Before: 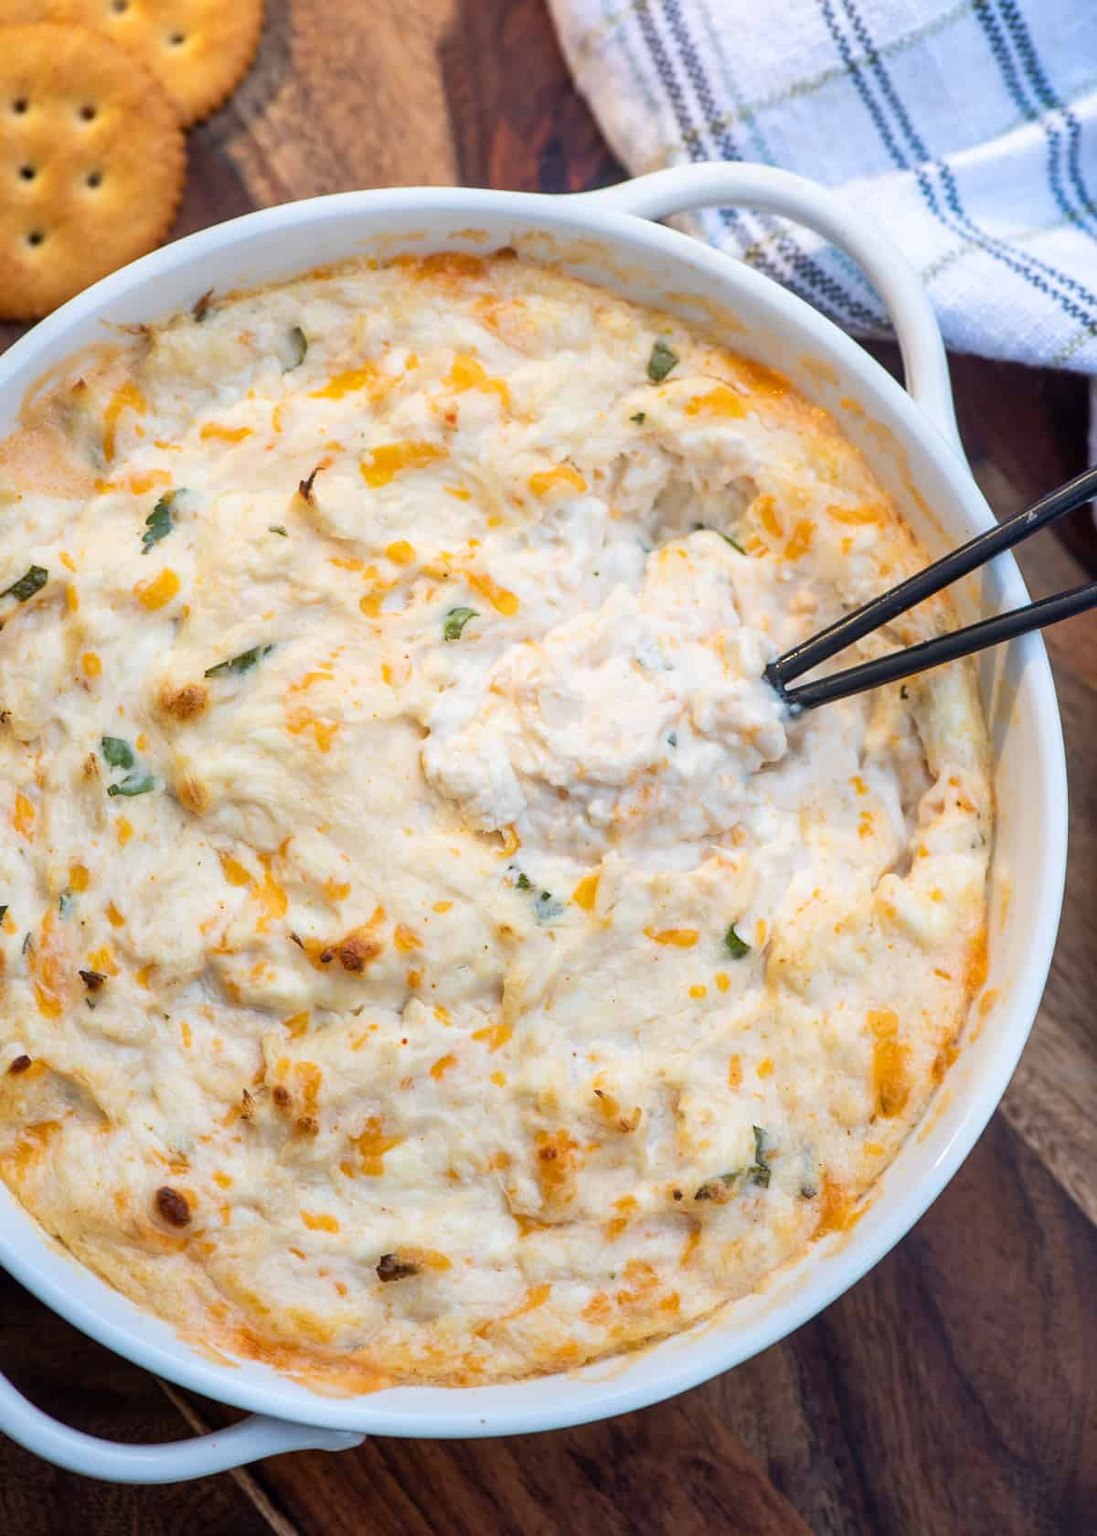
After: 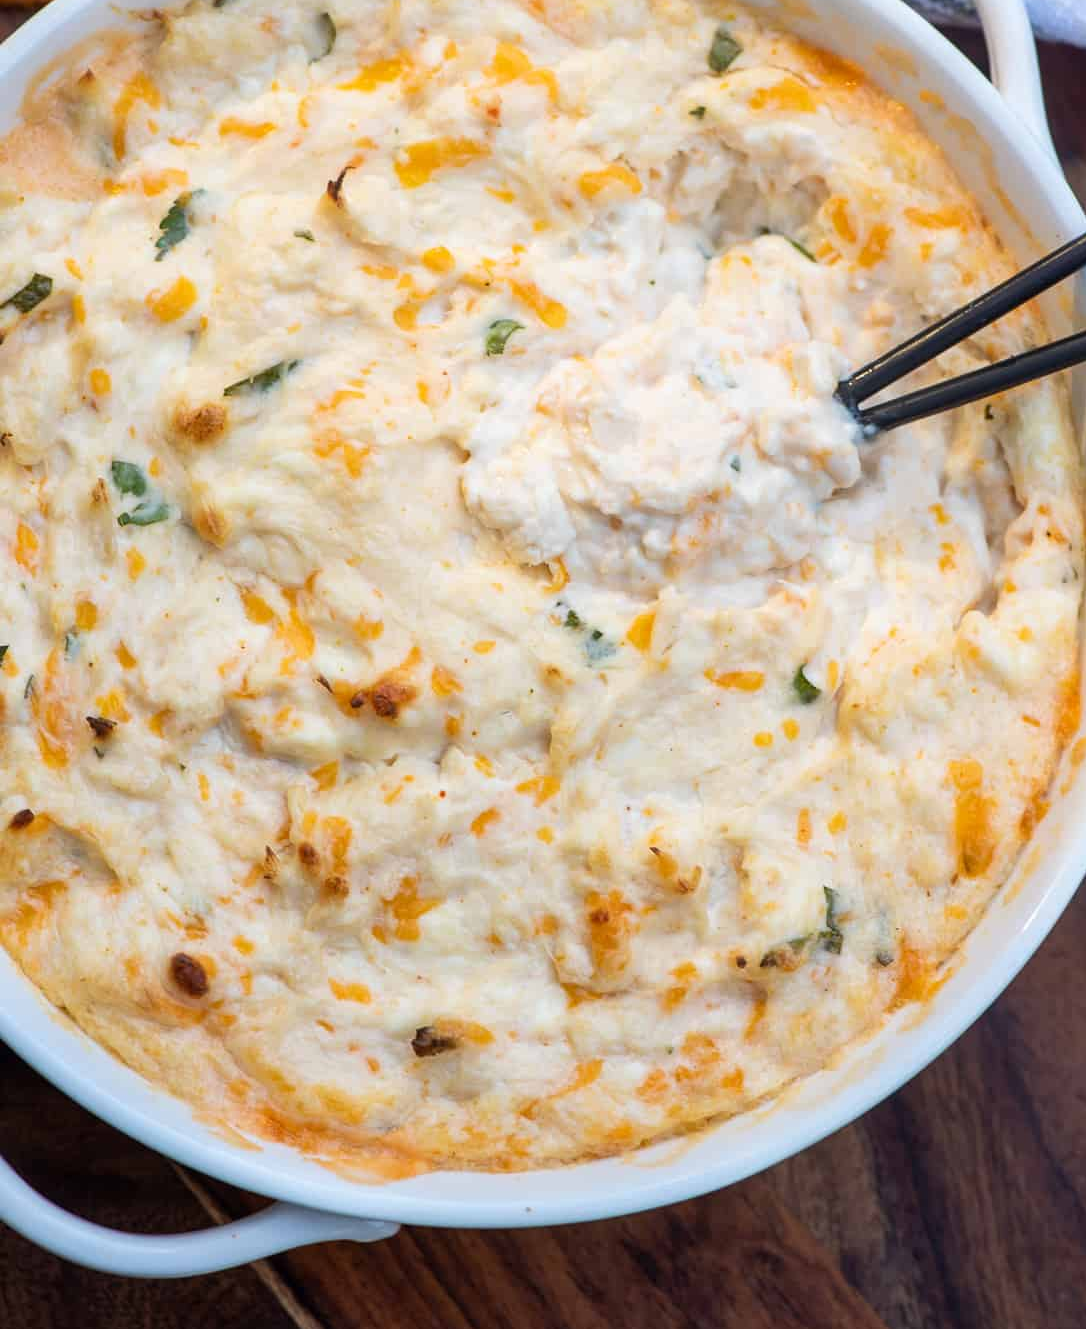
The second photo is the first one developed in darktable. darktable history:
crop: top 20.541%, right 9.457%, bottom 0.328%
